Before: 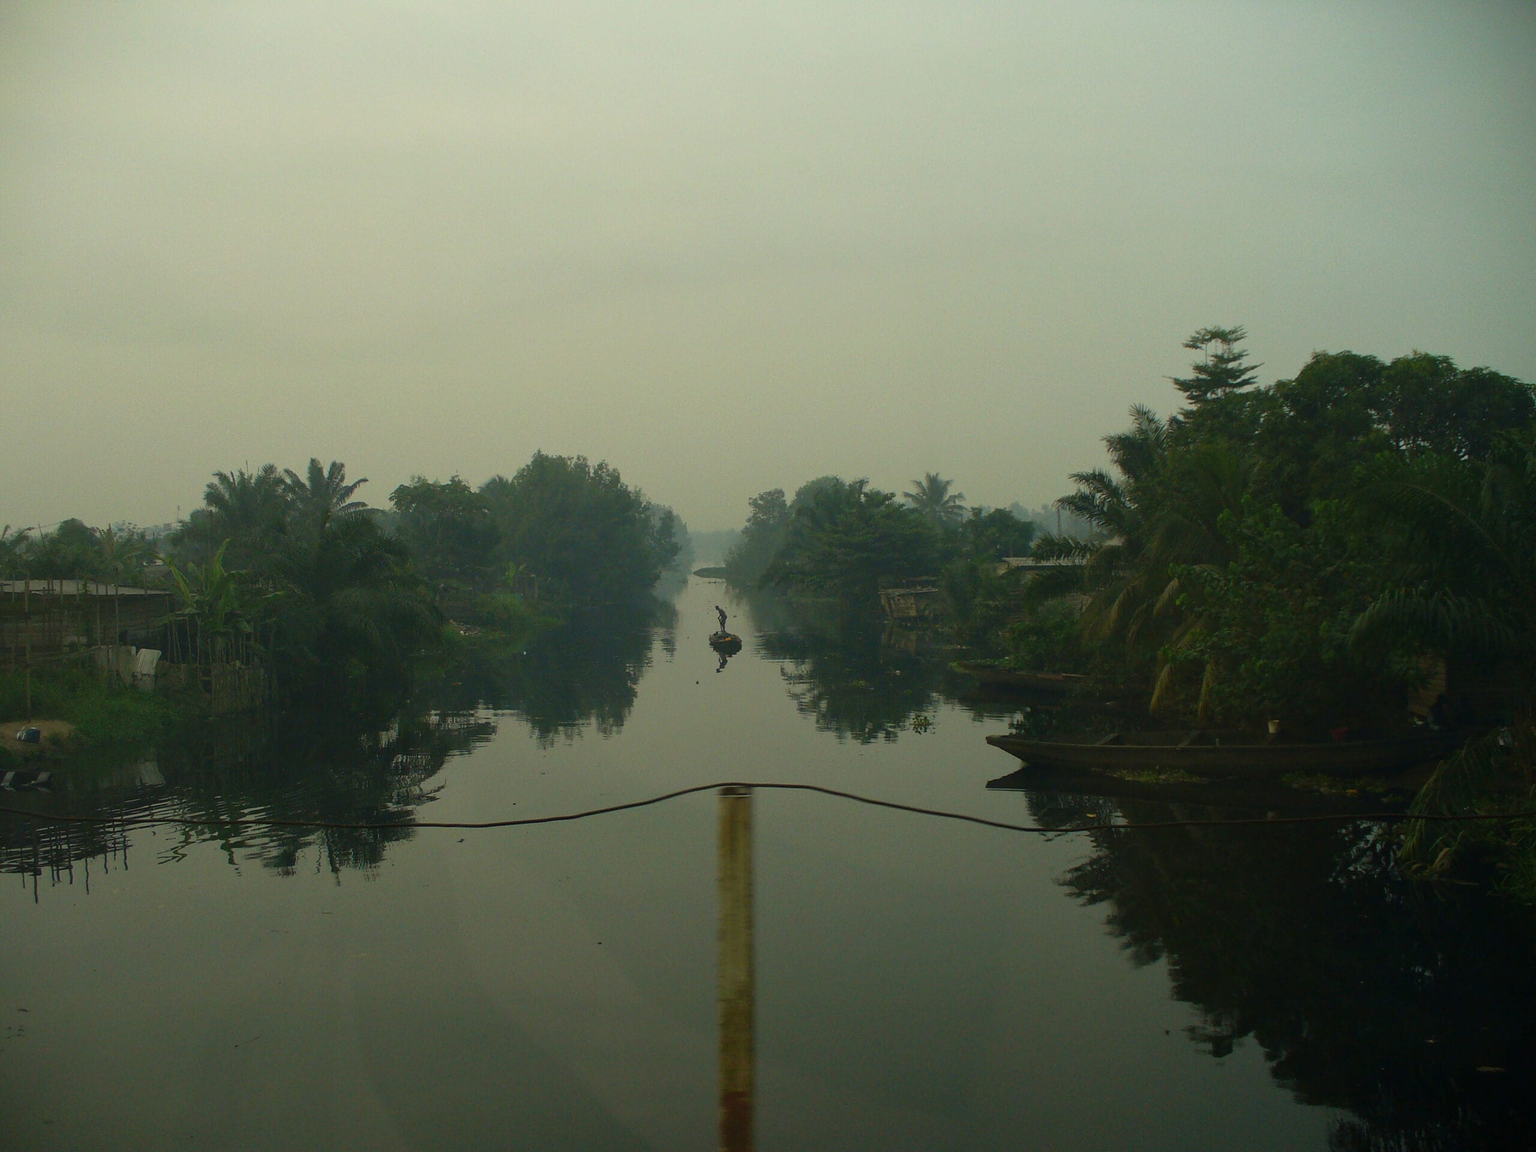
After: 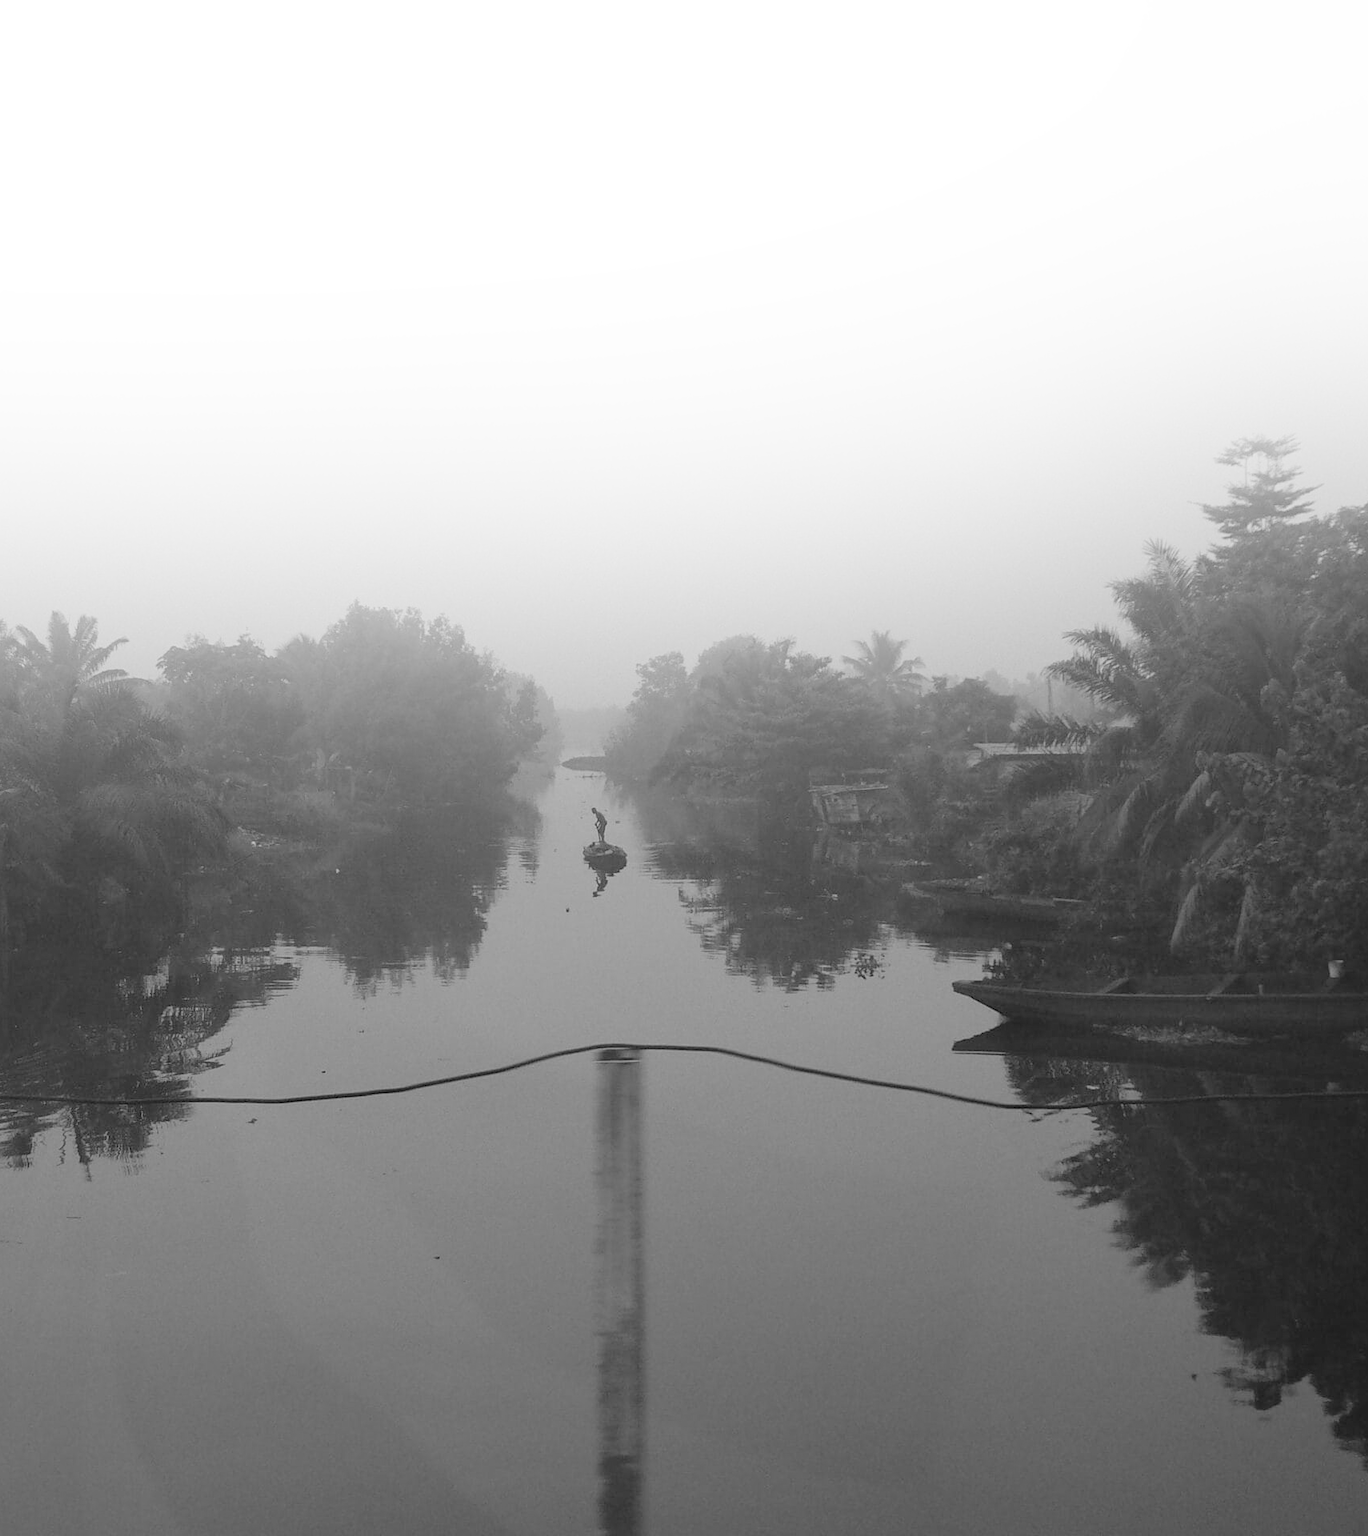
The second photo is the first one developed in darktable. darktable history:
monochrome: on, module defaults
crop and rotate: left 17.732%, right 15.423%
bloom: size 40%
contrast brightness saturation: brightness 0.28
